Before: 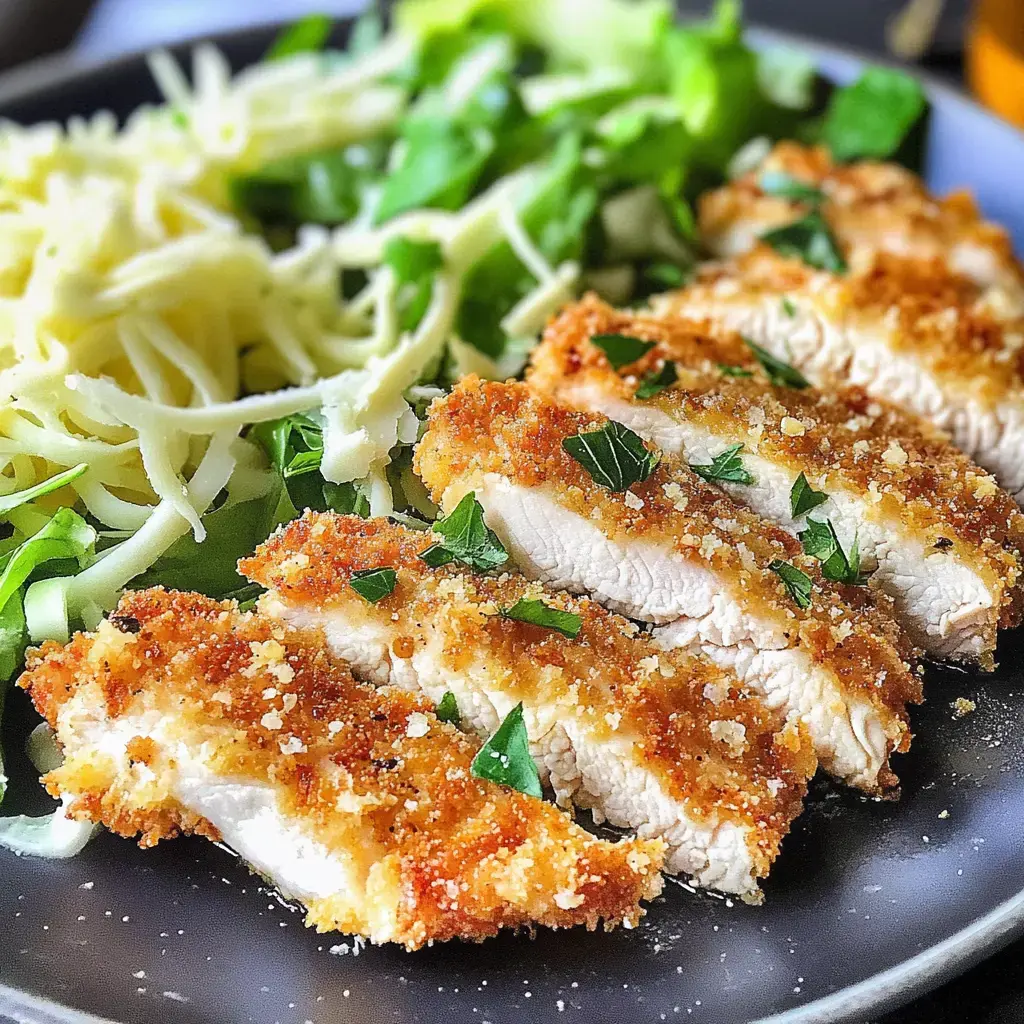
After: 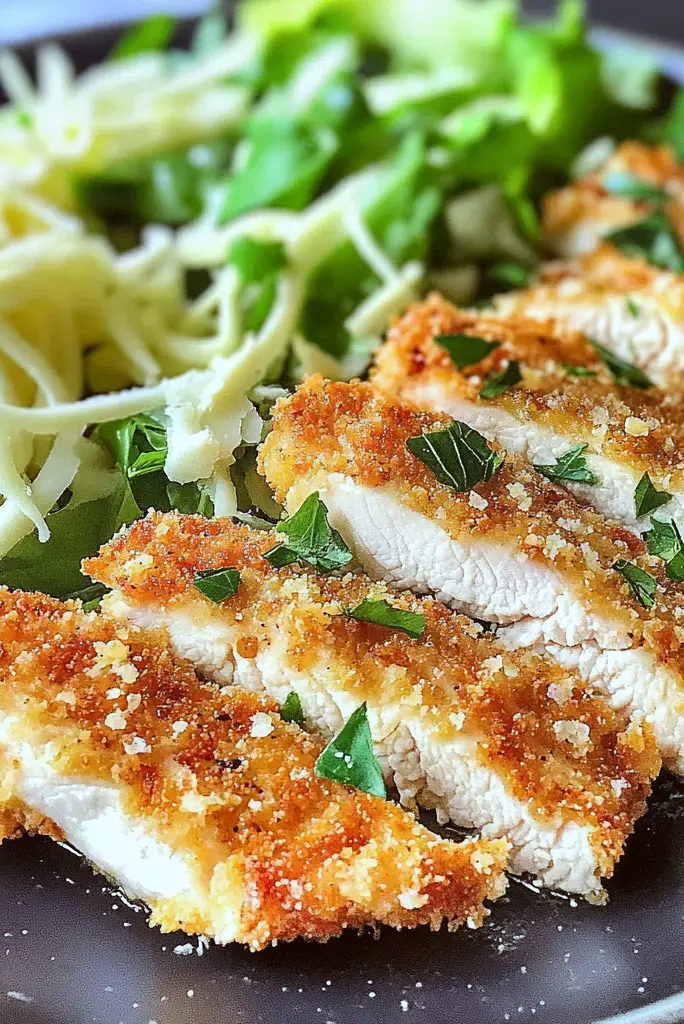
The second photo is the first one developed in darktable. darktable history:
exposure: compensate exposure bias true, compensate highlight preservation false
crop and rotate: left 15.267%, right 17.895%
color correction: highlights a* -4.93, highlights b* -3.63, shadows a* 4.12, shadows b* 4.24
